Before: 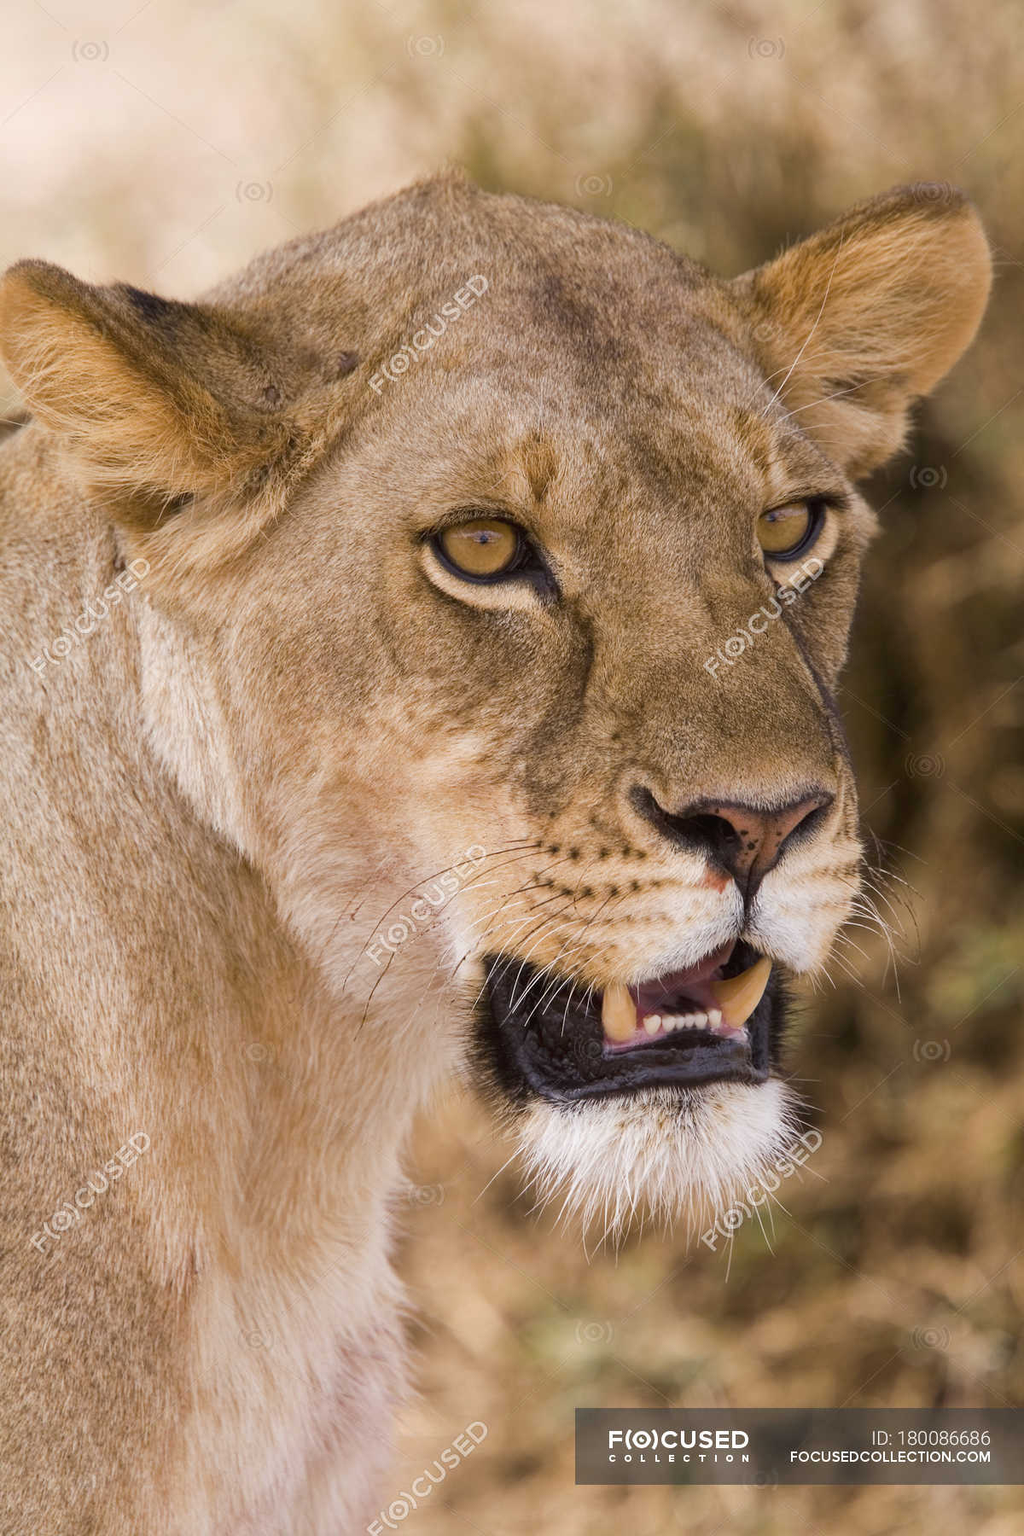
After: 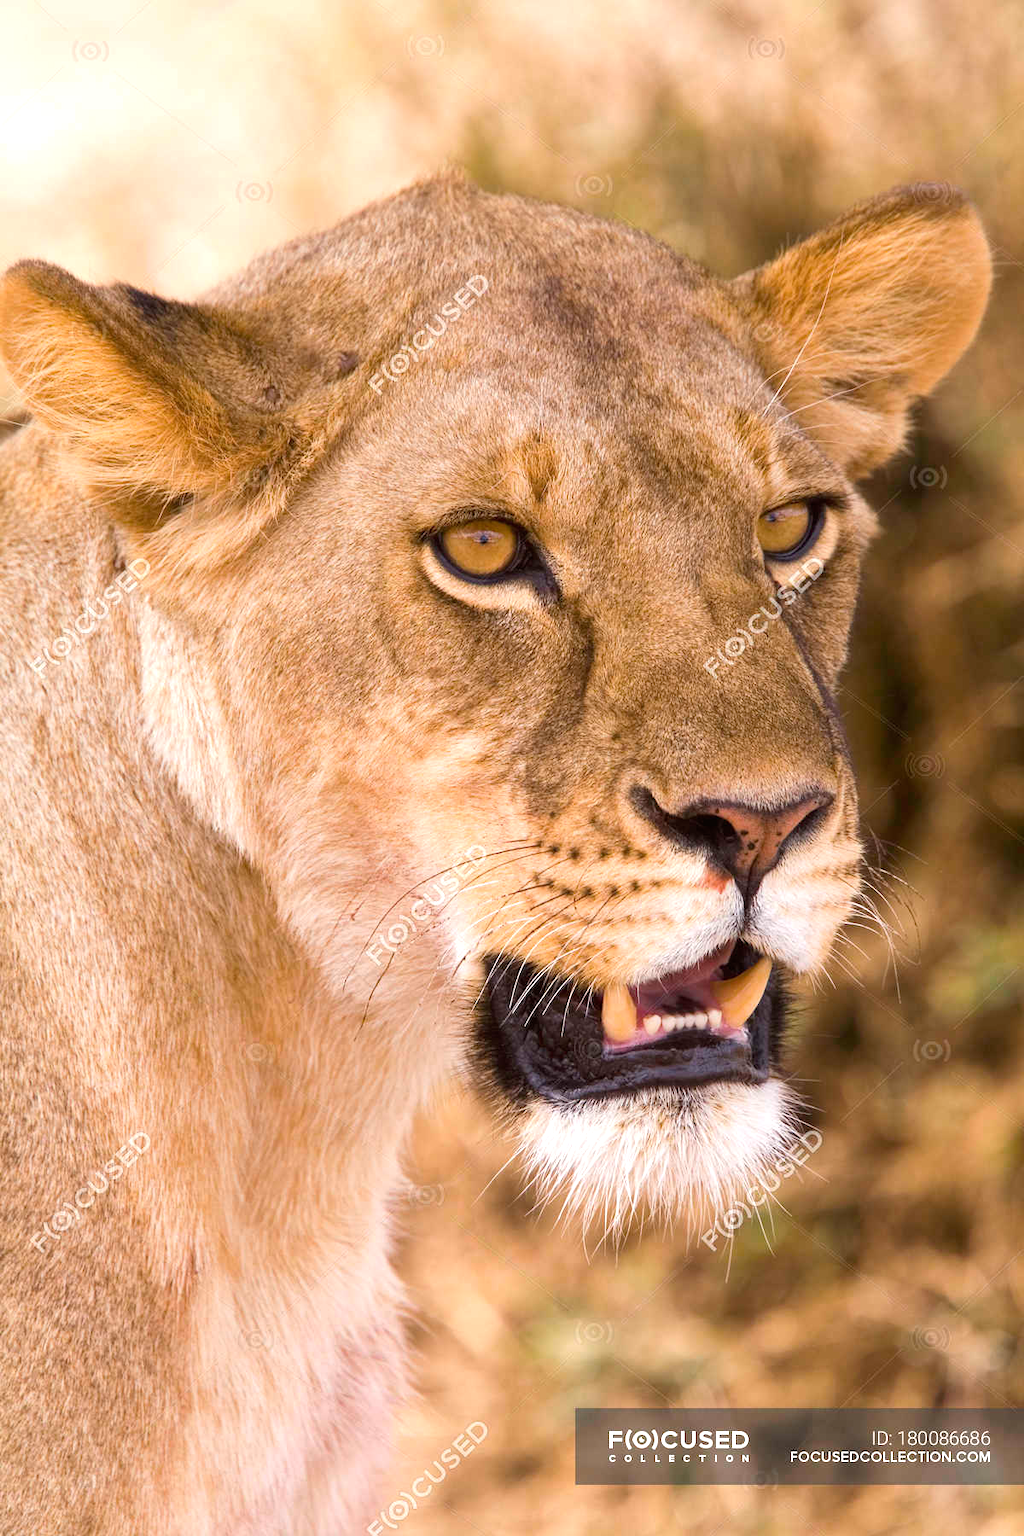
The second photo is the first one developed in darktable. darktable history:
exposure: black level correction 0, exposure 0.5 EV, compensate highlight preservation false
color balance rgb: perceptual saturation grading › global saturation 0.523%, global vibrance 20%
